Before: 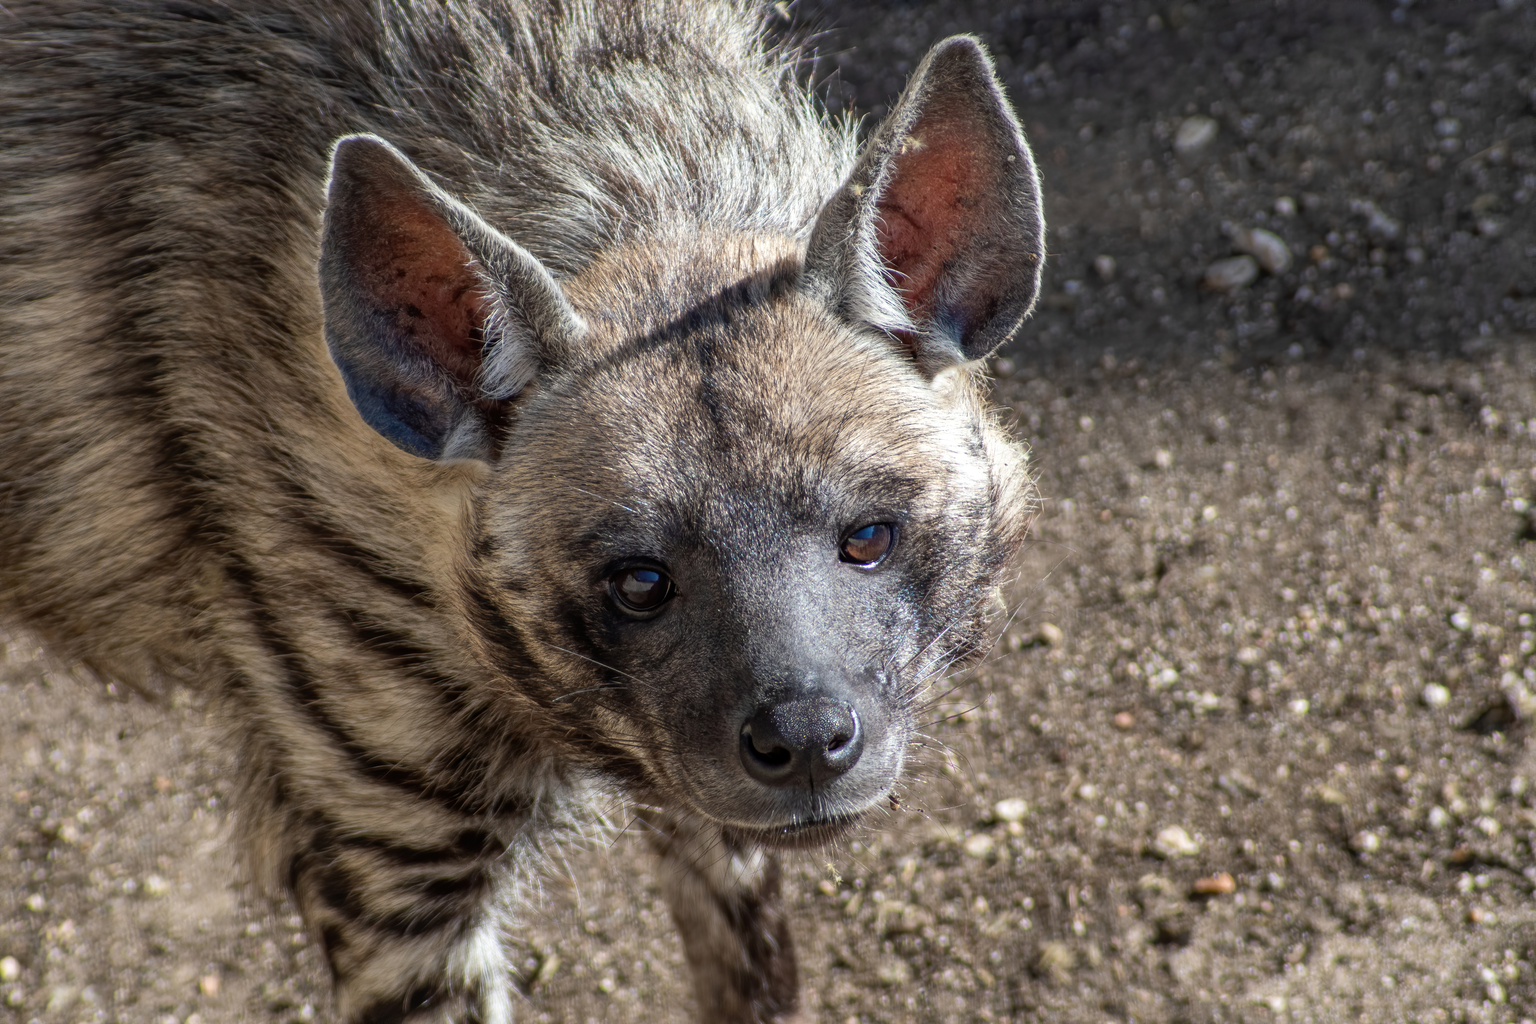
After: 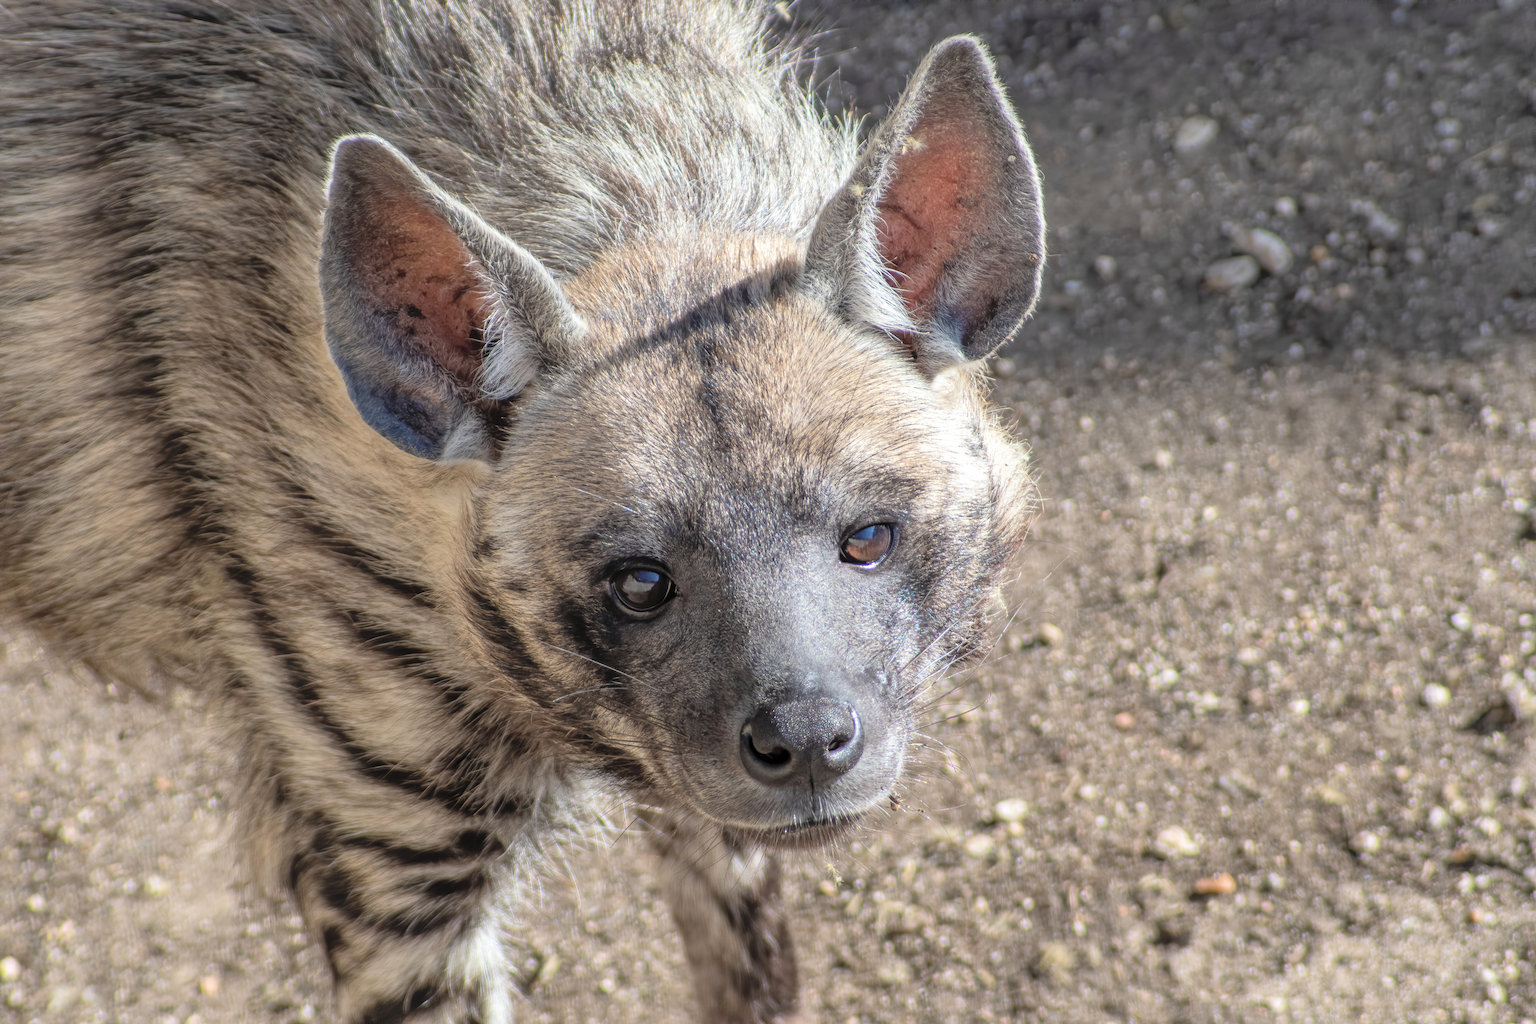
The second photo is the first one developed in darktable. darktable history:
contrast brightness saturation: brightness 0.273
